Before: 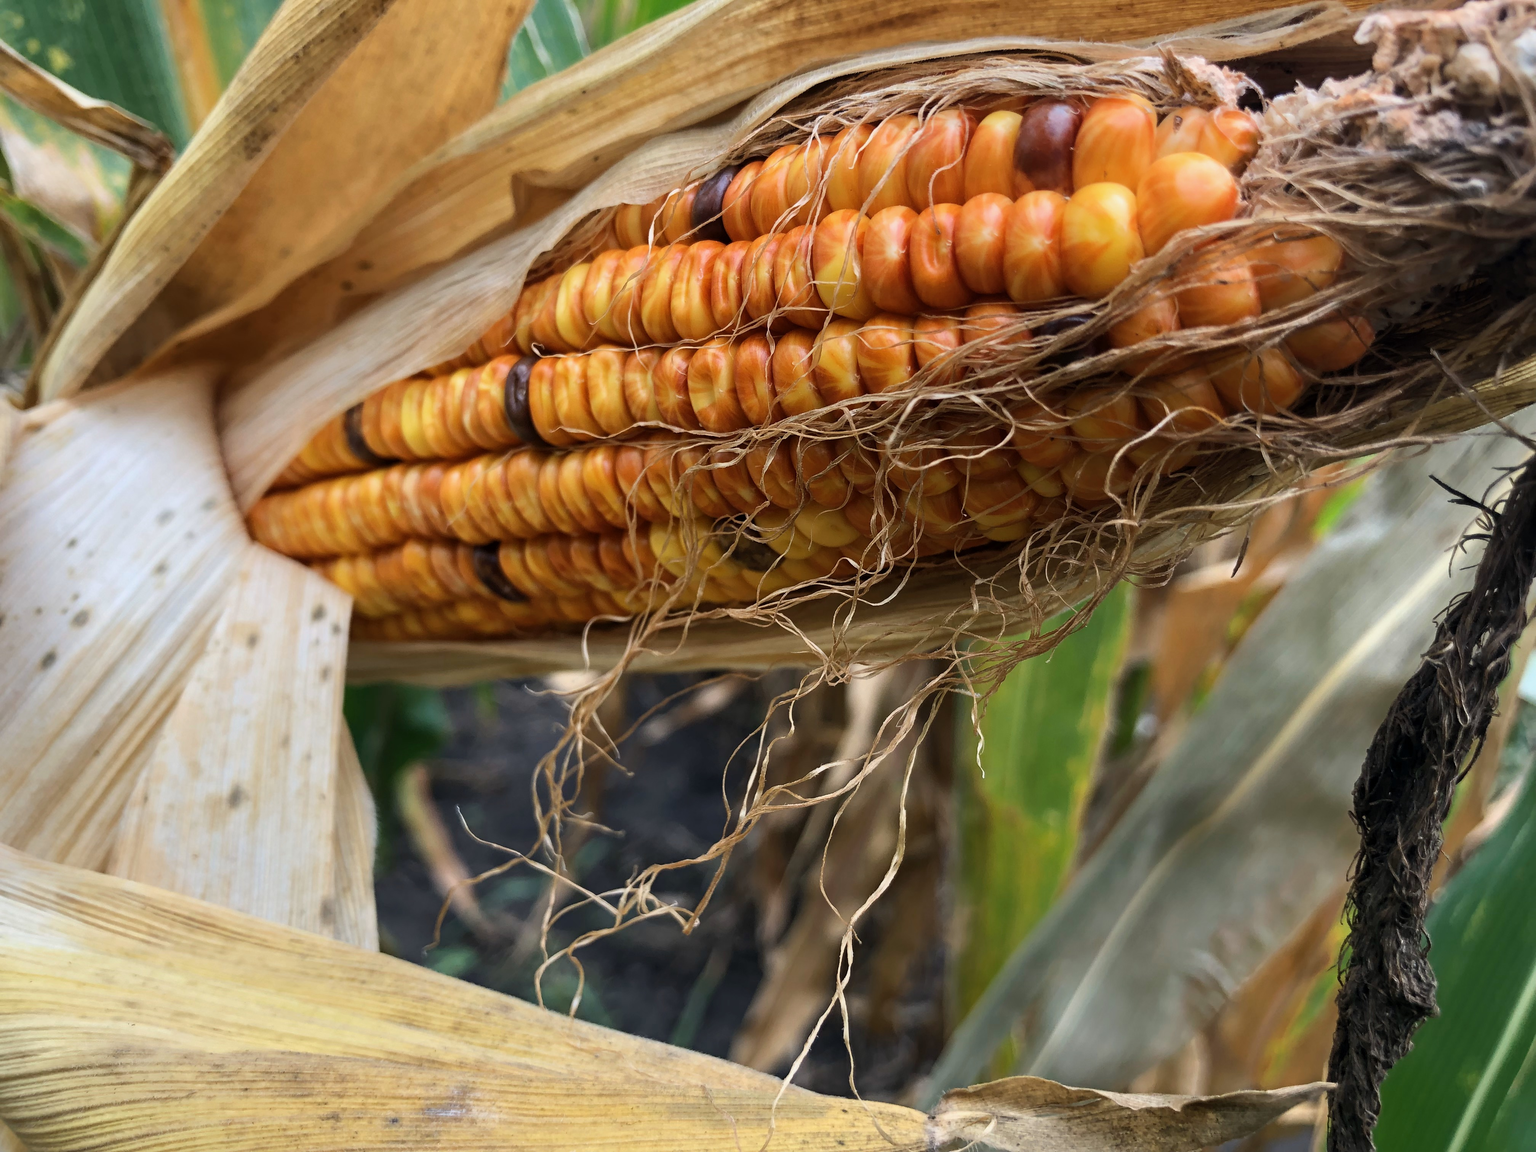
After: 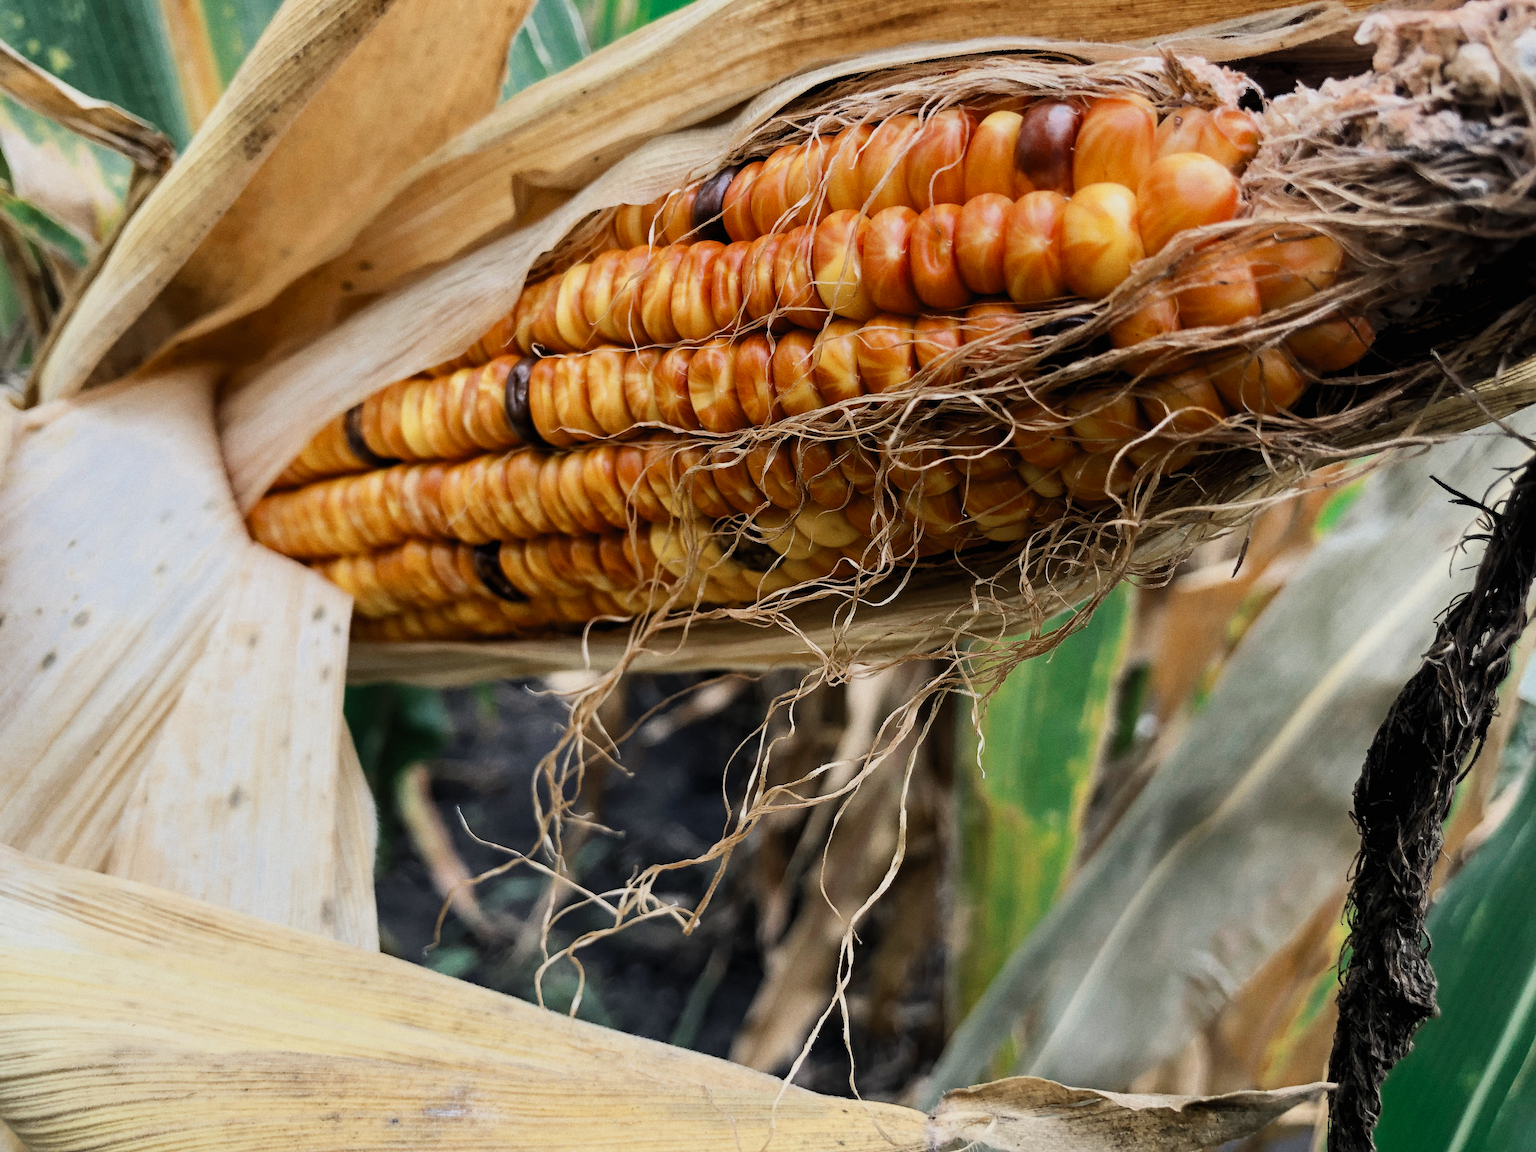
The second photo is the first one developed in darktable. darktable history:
color zones: curves: ch0 [(0, 0.5) (0.125, 0.4) (0.25, 0.5) (0.375, 0.4) (0.5, 0.4) (0.625, 0.35) (0.75, 0.35) (0.875, 0.5)]; ch1 [(0, 0.35) (0.125, 0.45) (0.25, 0.35) (0.375, 0.35) (0.5, 0.35) (0.625, 0.35) (0.75, 0.45) (0.875, 0.35)]; ch2 [(0, 0.6) (0.125, 0.5) (0.25, 0.5) (0.375, 0.6) (0.5, 0.6) (0.625, 0.5) (0.75, 0.5) (0.875, 0.5)]
filmic rgb: black relative exposure -7.32 EV, white relative exposure 5.09 EV, hardness 3.2
contrast brightness saturation: contrast 0.2, brightness 0.16, saturation 0.22
grain: coarseness 0.09 ISO
